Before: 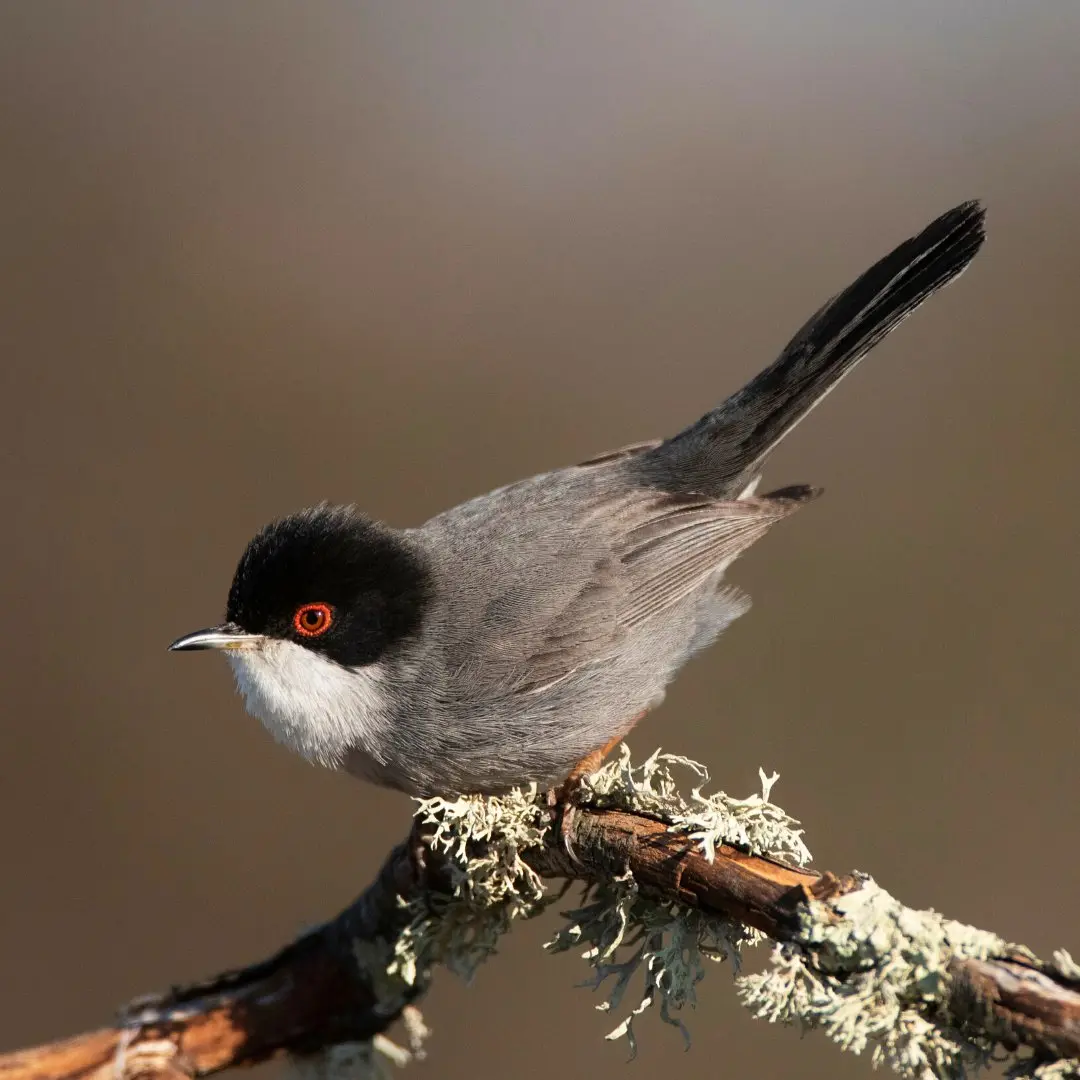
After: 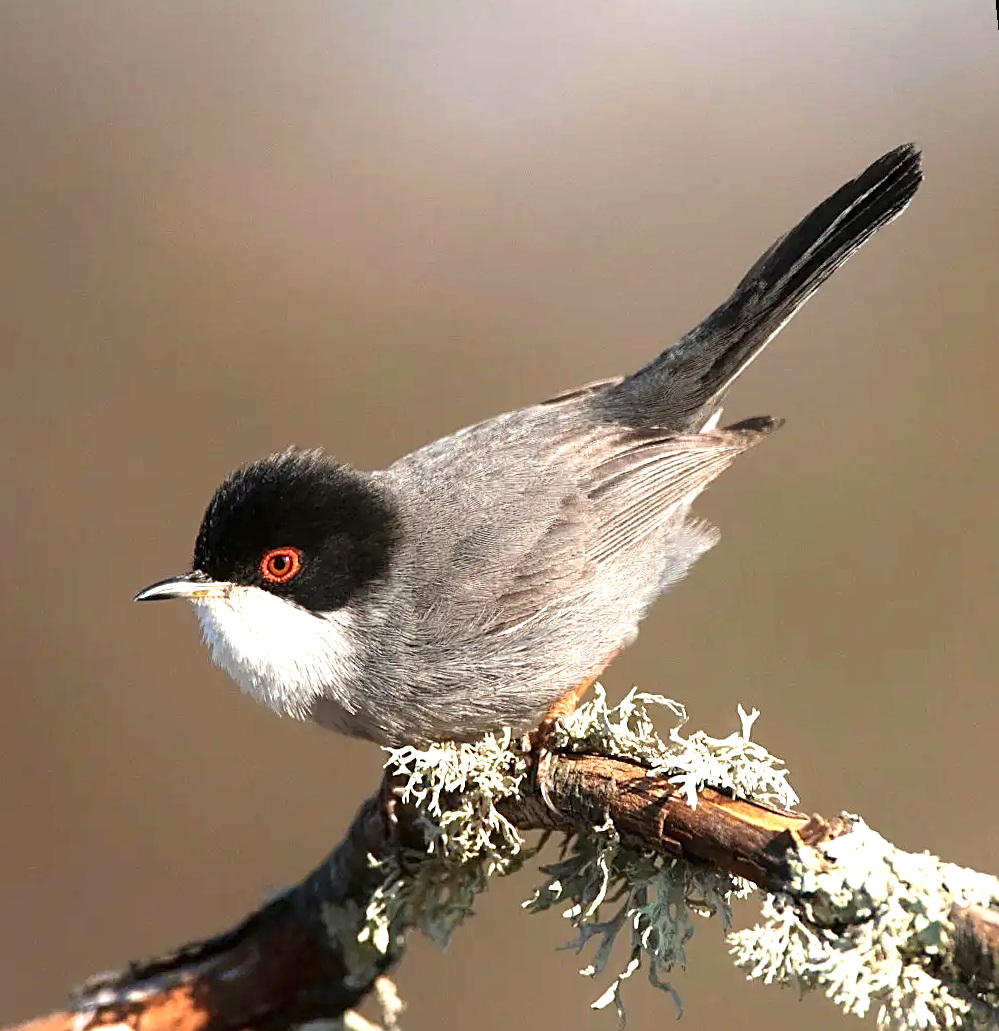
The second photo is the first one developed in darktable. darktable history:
sharpen: on, module defaults
exposure: exposure 1.089 EV, compensate highlight preservation false
rotate and perspective: rotation -1.68°, lens shift (vertical) -0.146, crop left 0.049, crop right 0.912, crop top 0.032, crop bottom 0.96
